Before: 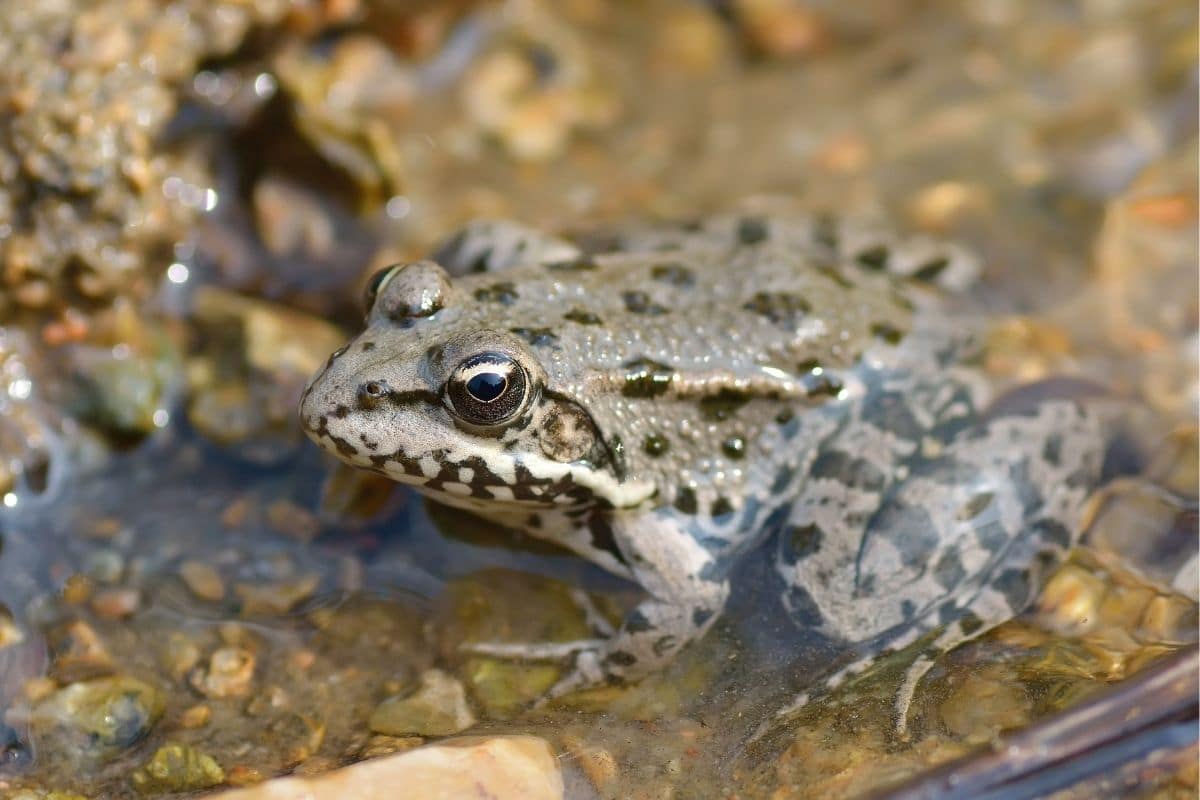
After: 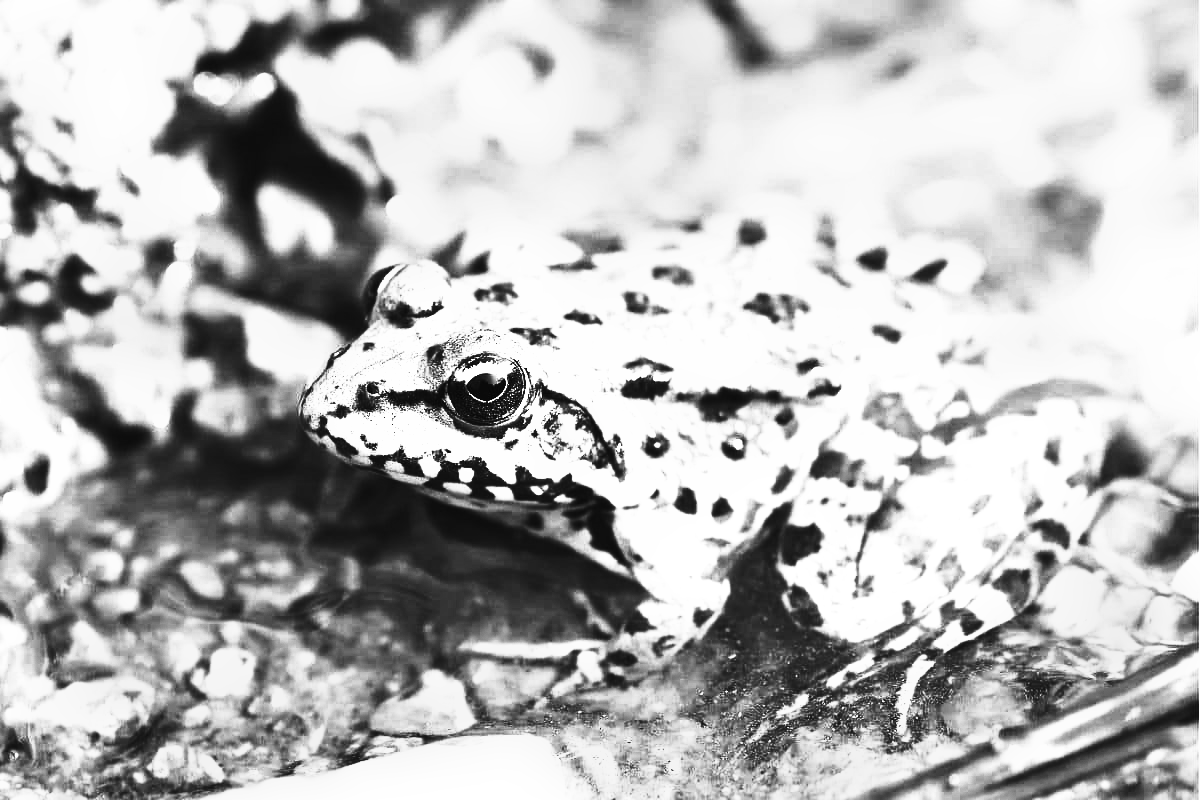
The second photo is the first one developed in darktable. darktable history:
white balance: red 1.029, blue 0.92
base curve: curves: ch0 [(0, 0.015) (0.085, 0.116) (0.134, 0.298) (0.19, 0.545) (0.296, 0.764) (0.599, 0.982) (1, 1)], preserve colors none
monochrome: on, module defaults
tone curve: curves: ch0 [(0, 0) (0.003, 0.001) (0.011, 0.002) (0.025, 0.002) (0.044, 0.006) (0.069, 0.01) (0.1, 0.017) (0.136, 0.023) (0.177, 0.038) (0.224, 0.066) (0.277, 0.118) (0.335, 0.185) (0.399, 0.264) (0.468, 0.365) (0.543, 0.475) (0.623, 0.606) (0.709, 0.759) (0.801, 0.923) (0.898, 0.999) (1, 1)], preserve colors none
